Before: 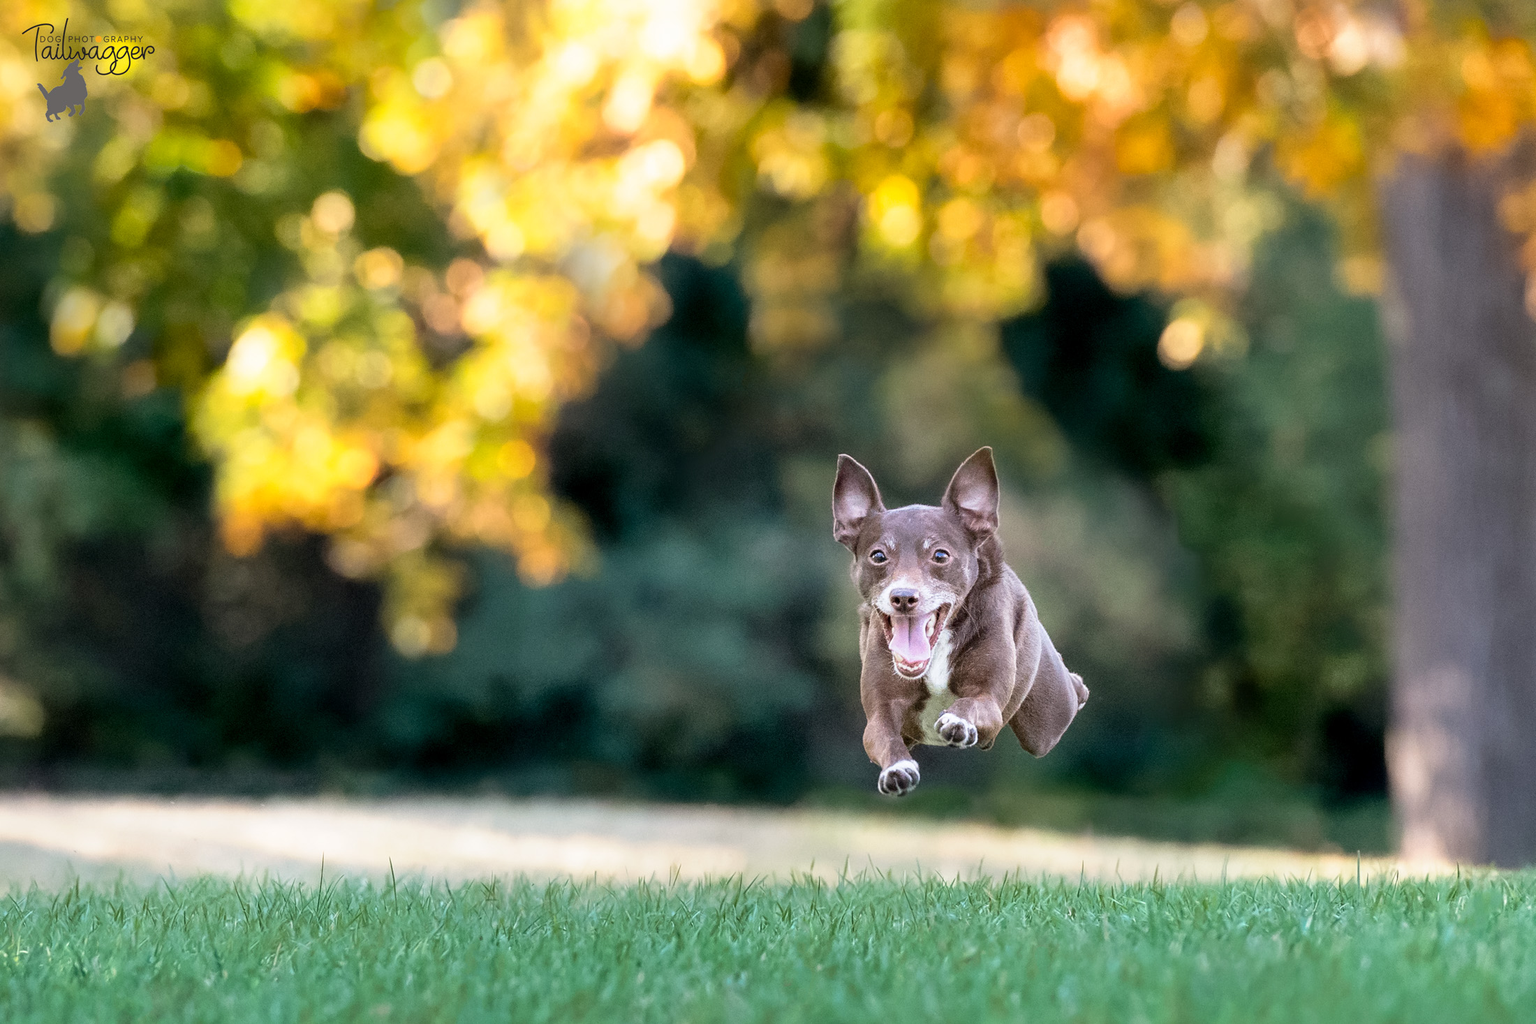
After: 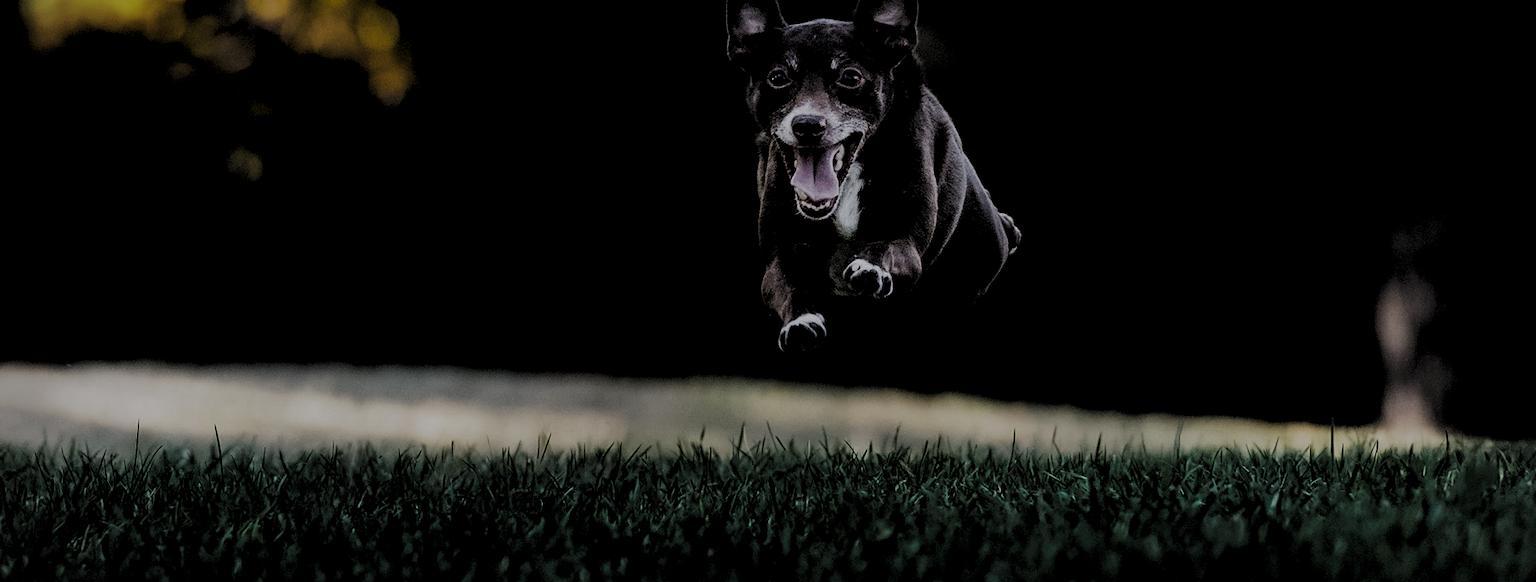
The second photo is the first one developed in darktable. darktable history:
exposure: black level correction 0.011, exposure -0.473 EV, compensate exposure bias true, compensate highlight preservation false
color balance rgb: perceptual saturation grading › global saturation 19.568%, global vibrance 20%
crop and rotate: left 13.272%, top 47.751%, bottom 2.899%
vignetting: on, module defaults
levels: levels [0.514, 0.759, 1]
